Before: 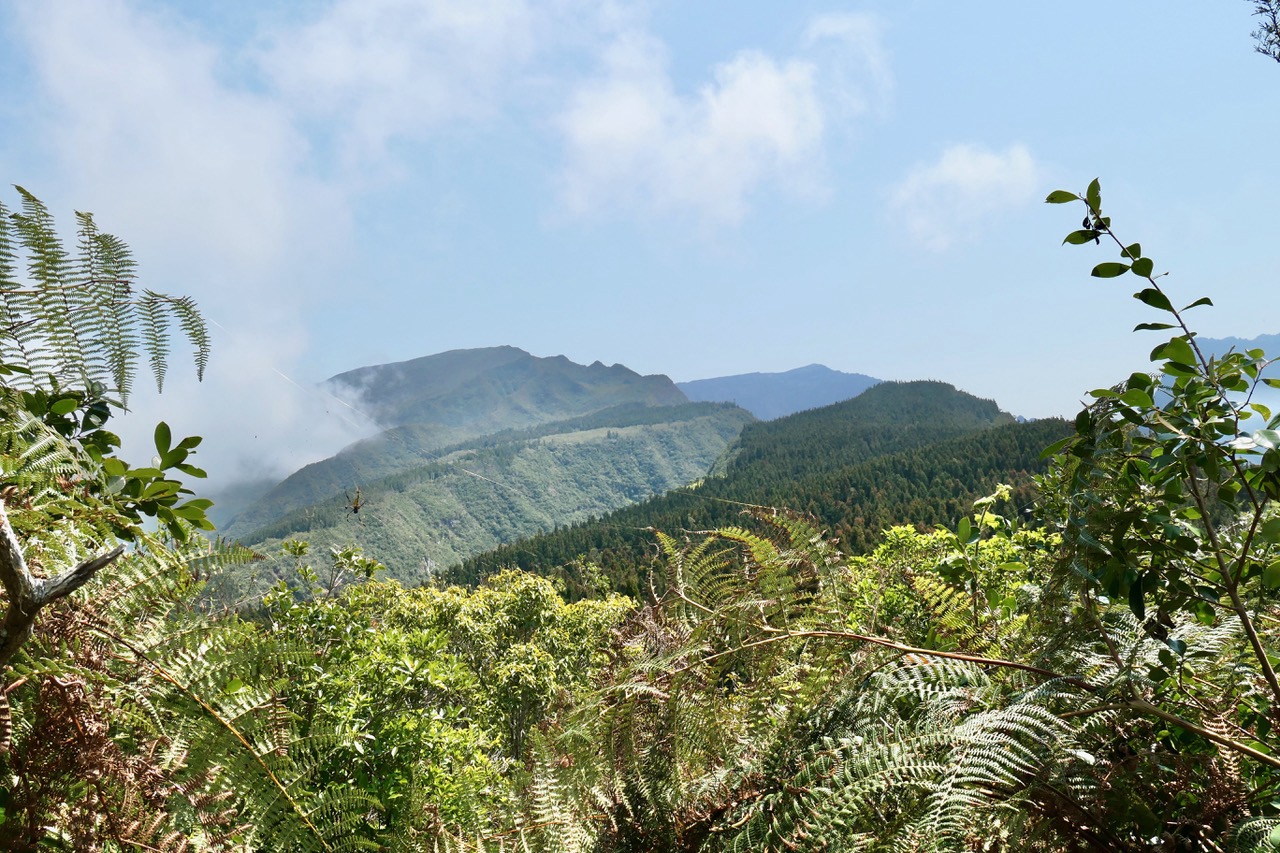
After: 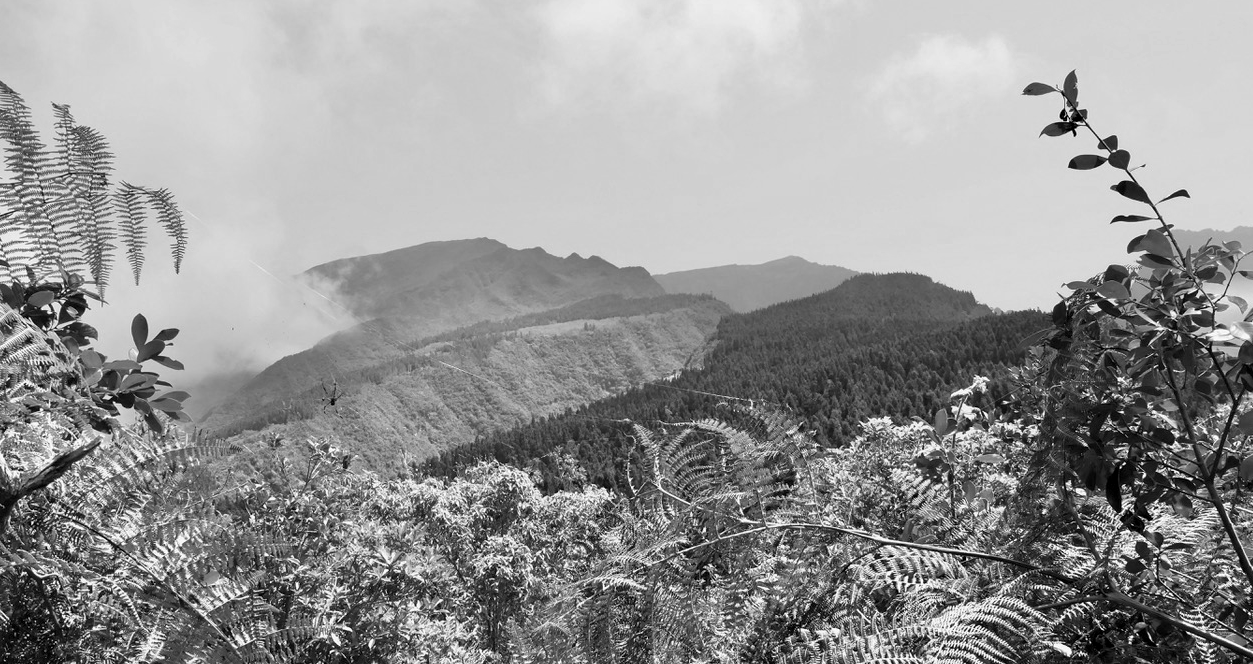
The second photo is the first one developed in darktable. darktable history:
crop and rotate: left 1.814%, top 12.818%, right 0.25%, bottom 9.225%
monochrome: on, module defaults
